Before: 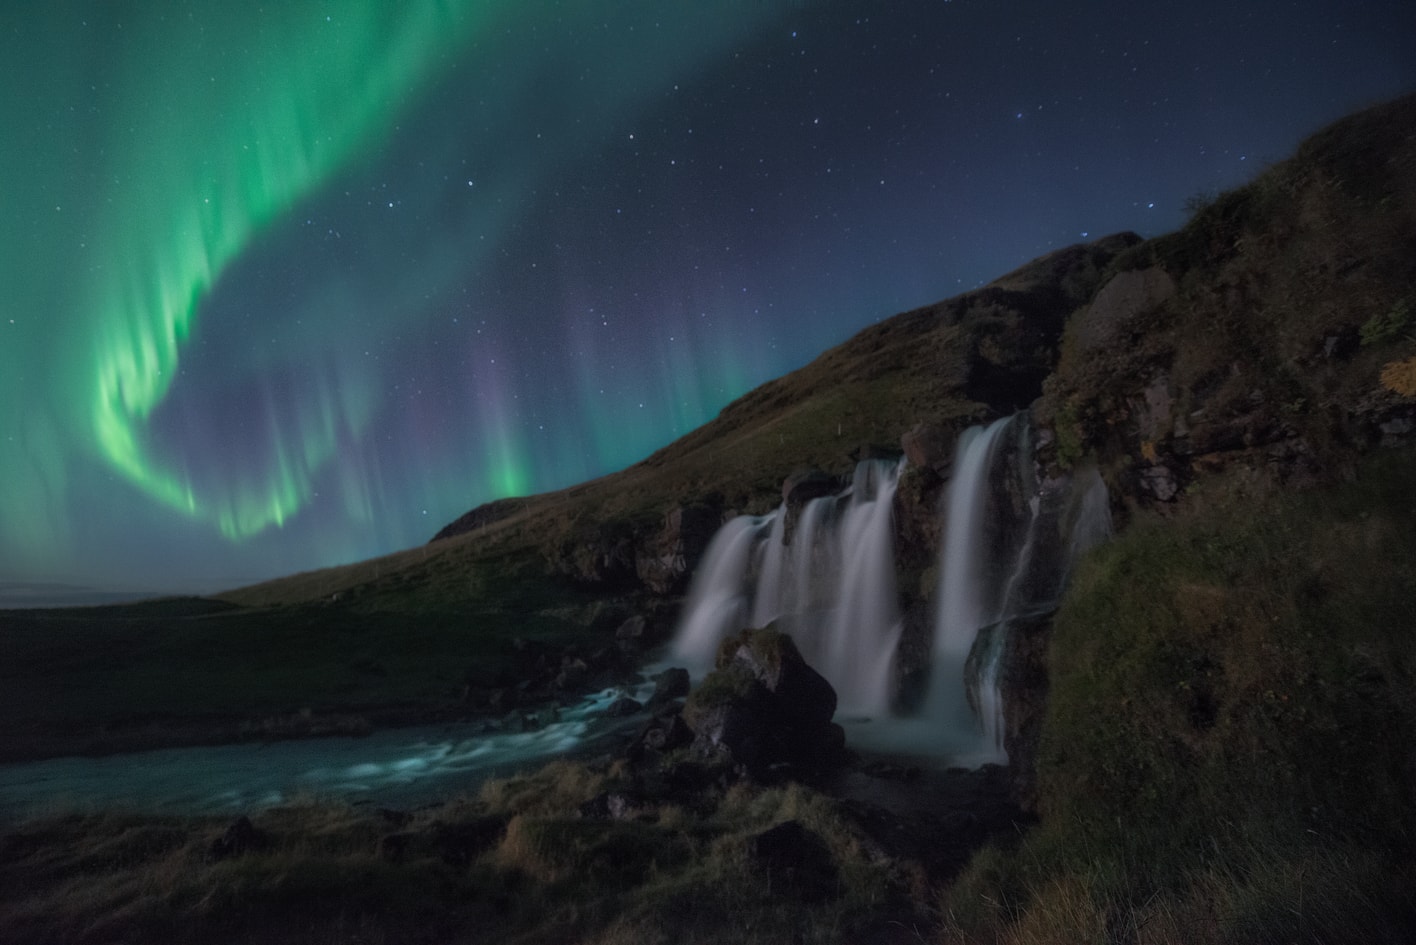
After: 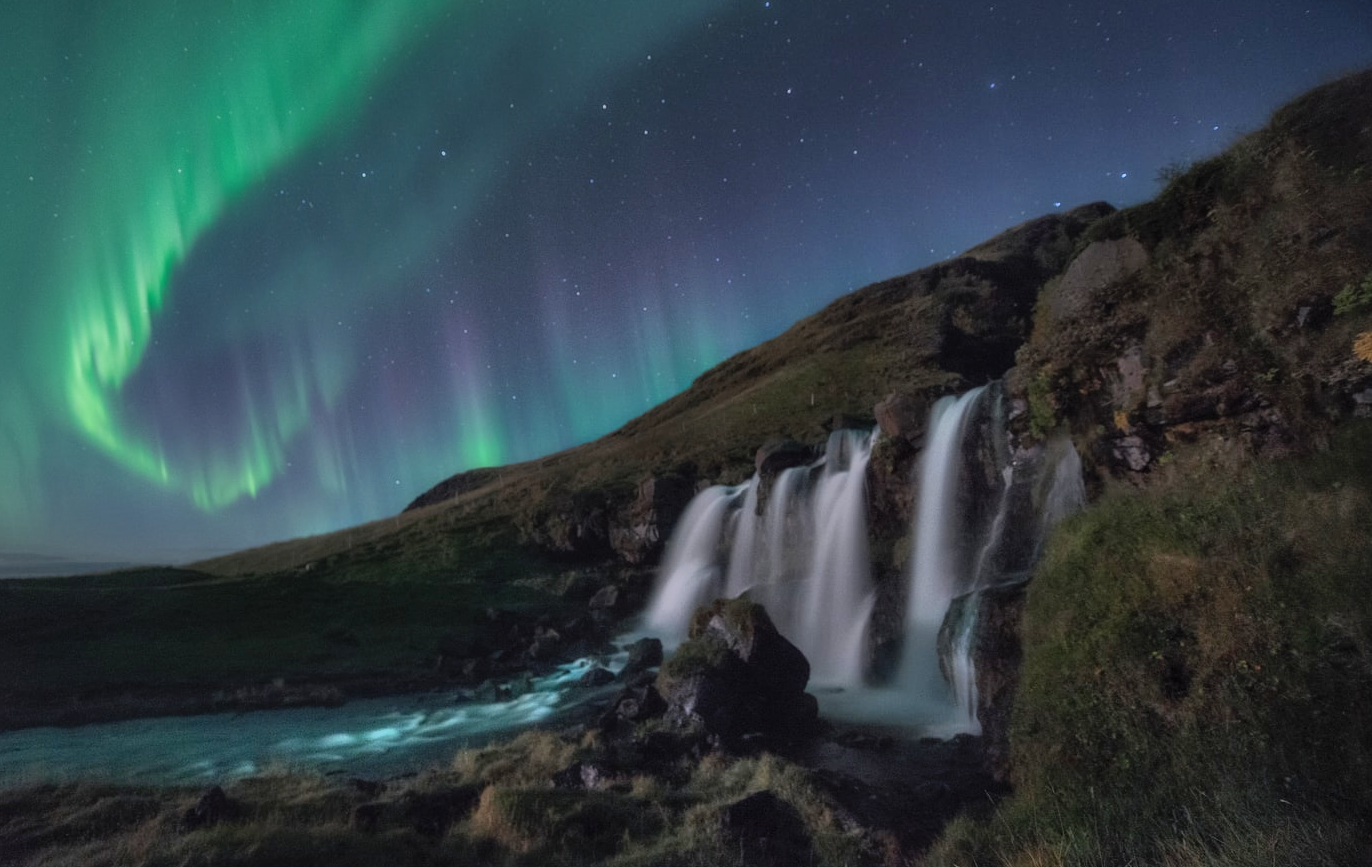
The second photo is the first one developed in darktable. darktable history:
crop: left 1.964%, top 3.251%, right 1.122%, bottom 4.933%
shadows and highlights: highlights color adjustment 0%, low approximation 0.01, soften with gaussian
sharpen: radius 2.883, amount 0.868, threshold 47.523
